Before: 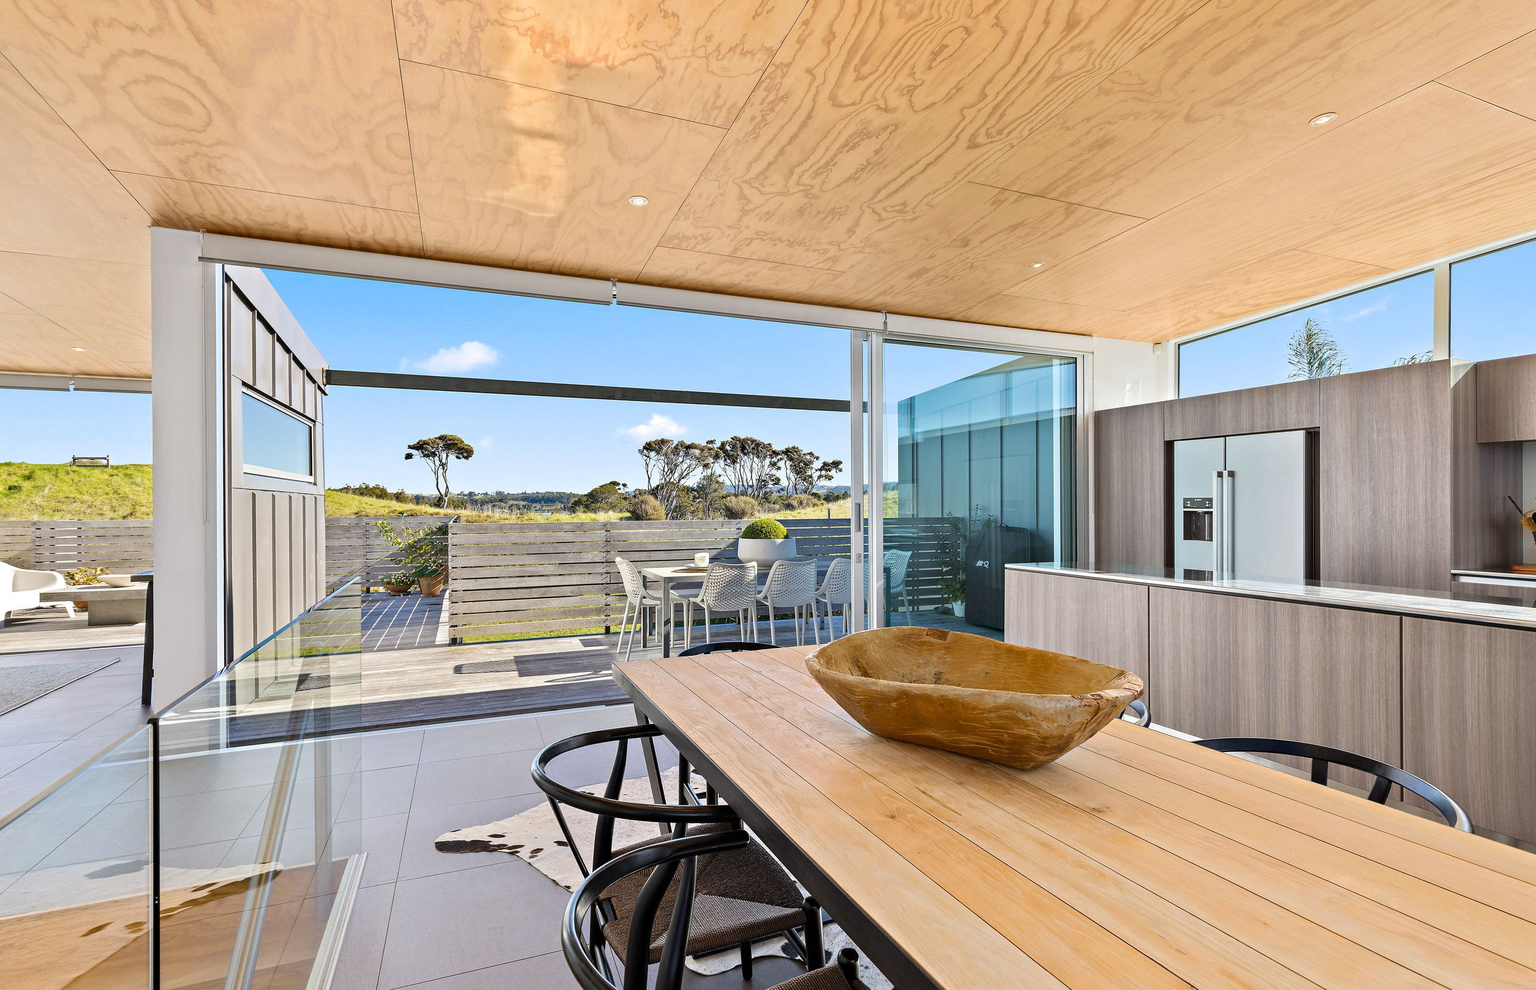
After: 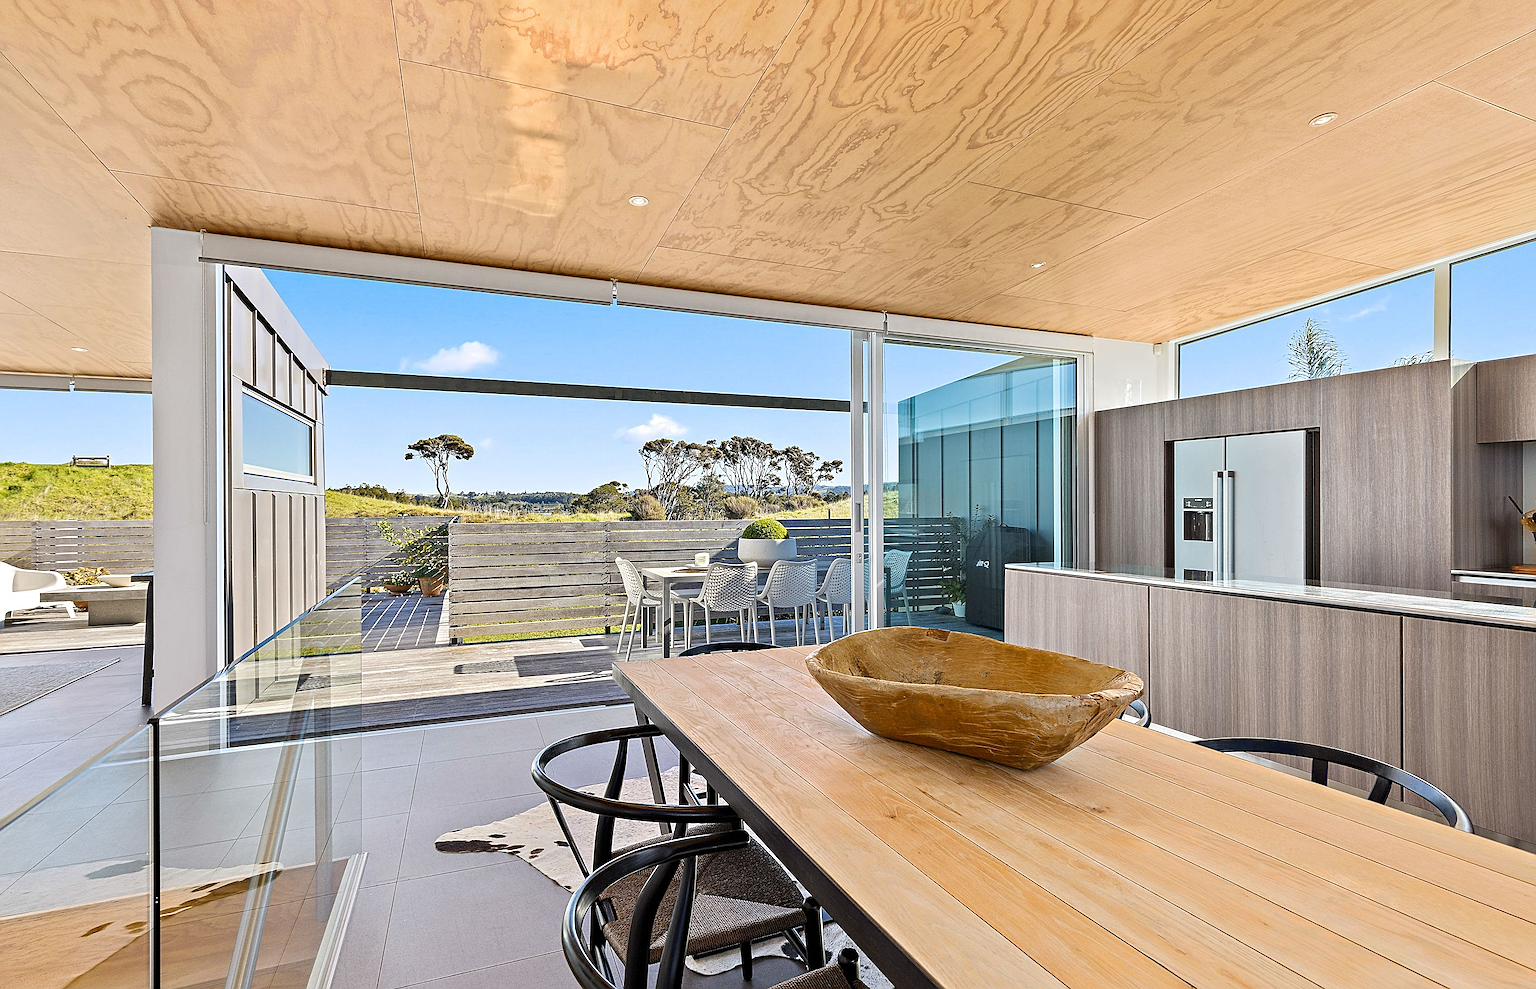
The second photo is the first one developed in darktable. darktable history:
sharpen: on, module defaults
contrast equalizer: y [[0.5, 0.5, 0.5, 0.512, 0.552, 0.62], [0.5 ×6], [0.5 ×4, 0.504, 0.553], [0 ×6], [0 ×6]]
